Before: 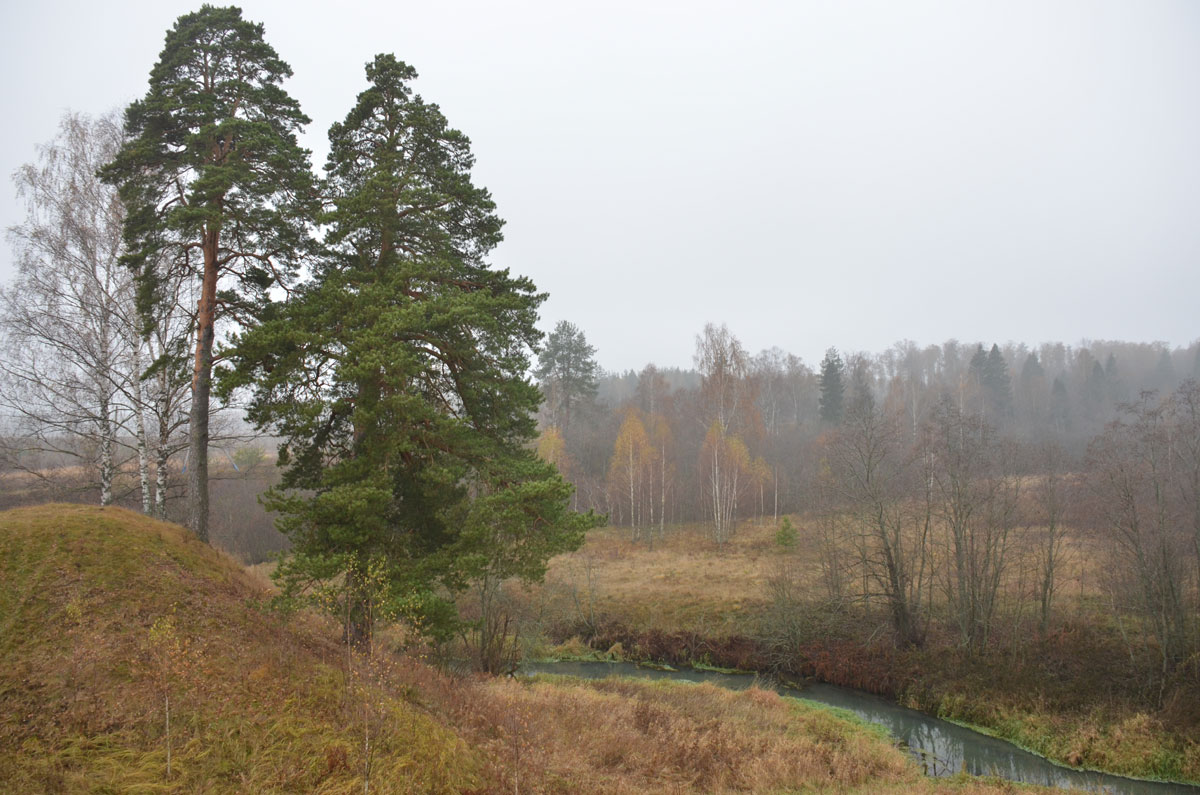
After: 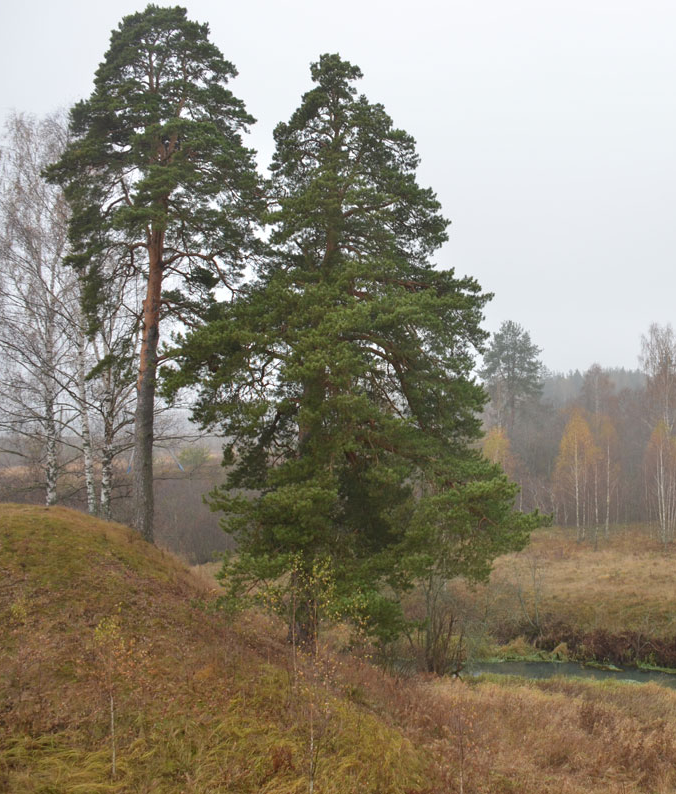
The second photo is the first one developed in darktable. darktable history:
crop: left 4.64%, right 38.945%
